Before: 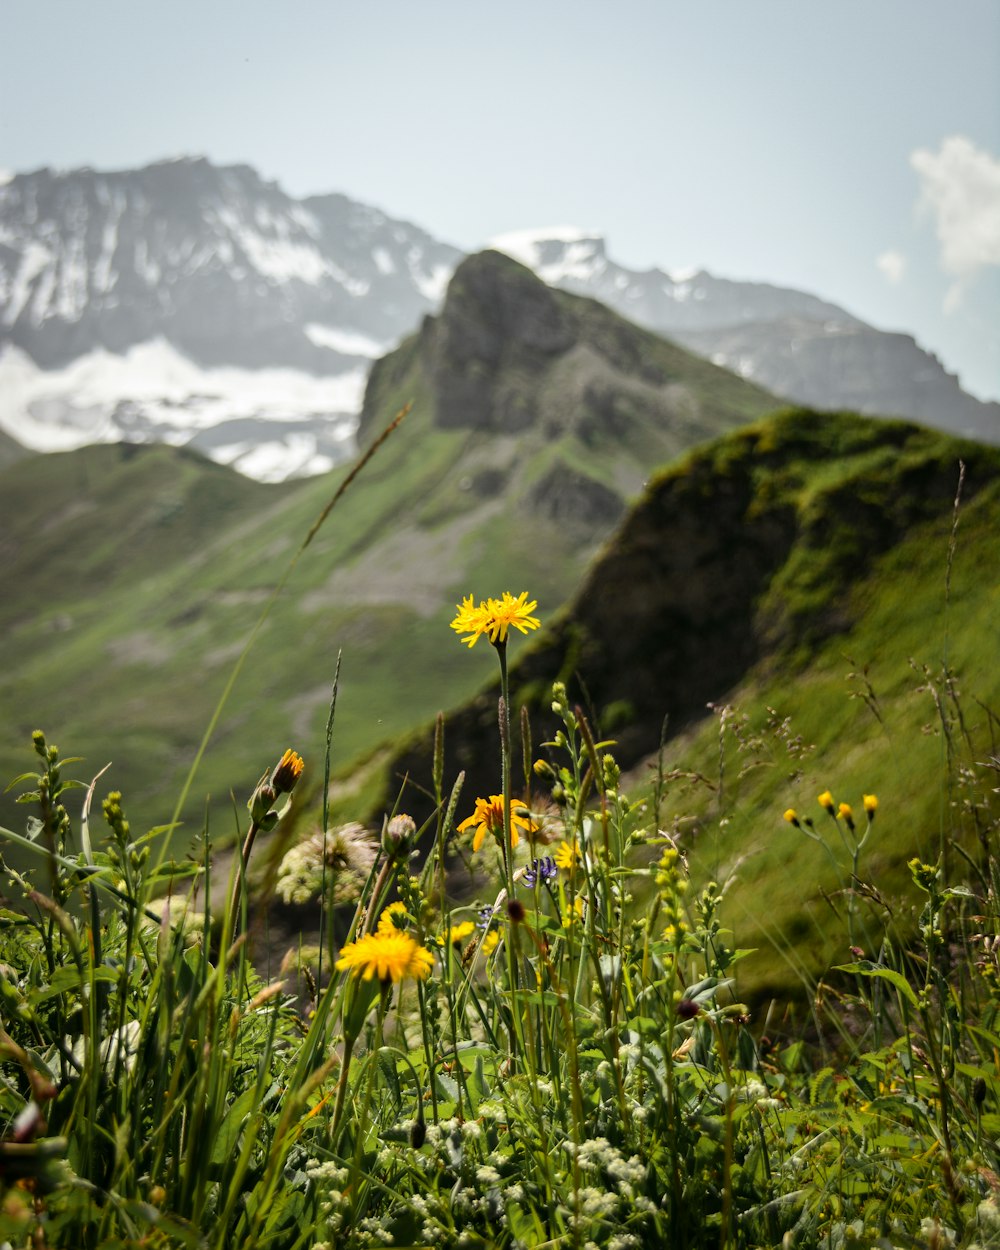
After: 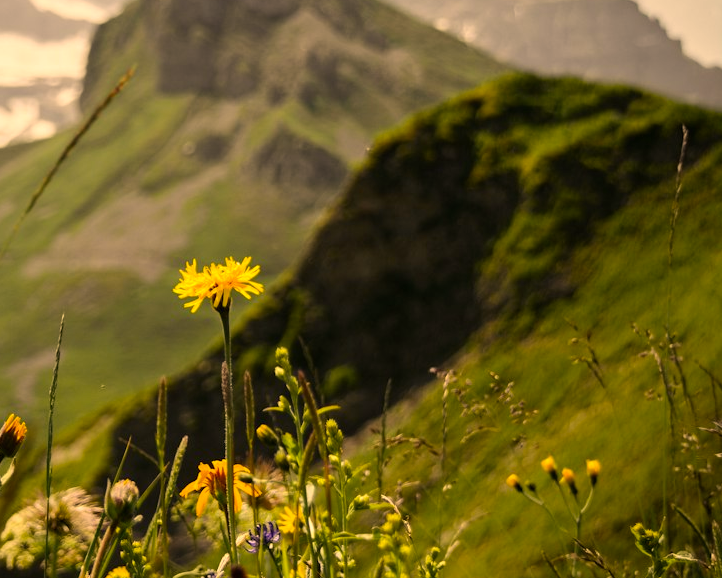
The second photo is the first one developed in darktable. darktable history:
crop and rotate: left 27.732%, top 26.839%, bottom 26.905%
color correction: highlights a* 14.79, highlights b* 31.66
